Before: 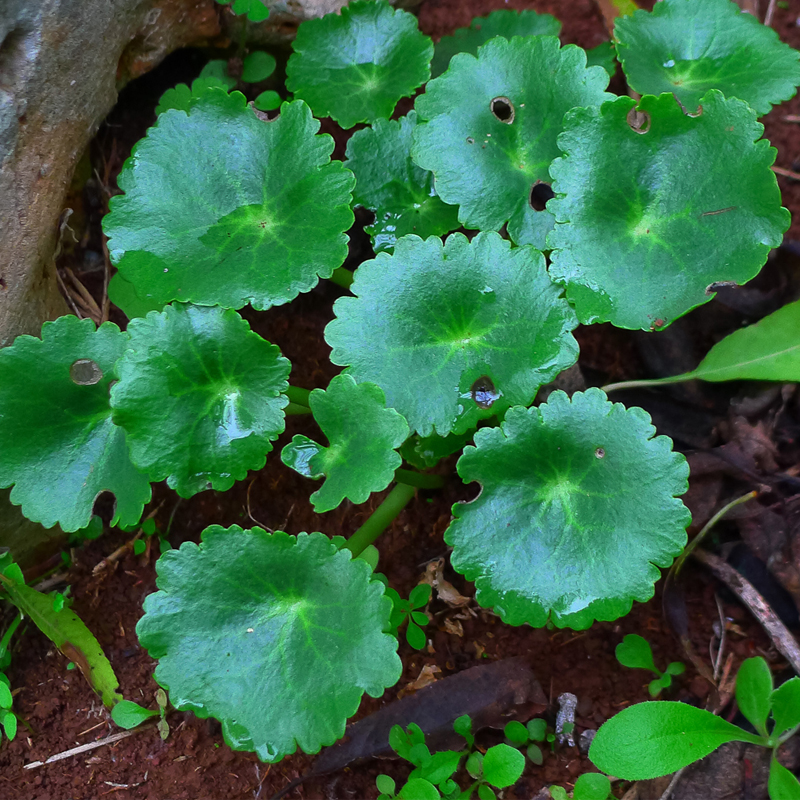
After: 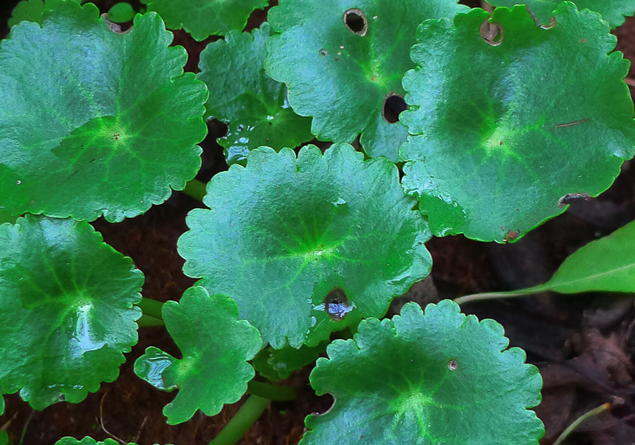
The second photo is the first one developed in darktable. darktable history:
tone curve: curves: ch0 [(0, 0) (0.003, 0.003) (0.011, 0.015) (0.025, 0.031) (0.044, 0.056) (0.069, 0.083) (0.1, 0.113) (0.136, 0.145) (0.177, 0.184) (0.224, 0.225) (0.277, 0.275) (0.335, 0.327) (0.399, 0.385) (0.468, 0.447) (0.543, 0.528) (0.623, 0.611) (0.709, 0.703) (0.801, 0.802) (0.898, 0.902) (1, 1)], preserve colors none
tone equalizer: on, module defaults
local contrast: mode bilateral grid, contrast 100, coarseness 100, detail 91%, midtone range 0.2
rgb levels: preserve colors max RGB
crop: left 18.38%, top 11.092%, right 2.134%, bottom 33.217%
